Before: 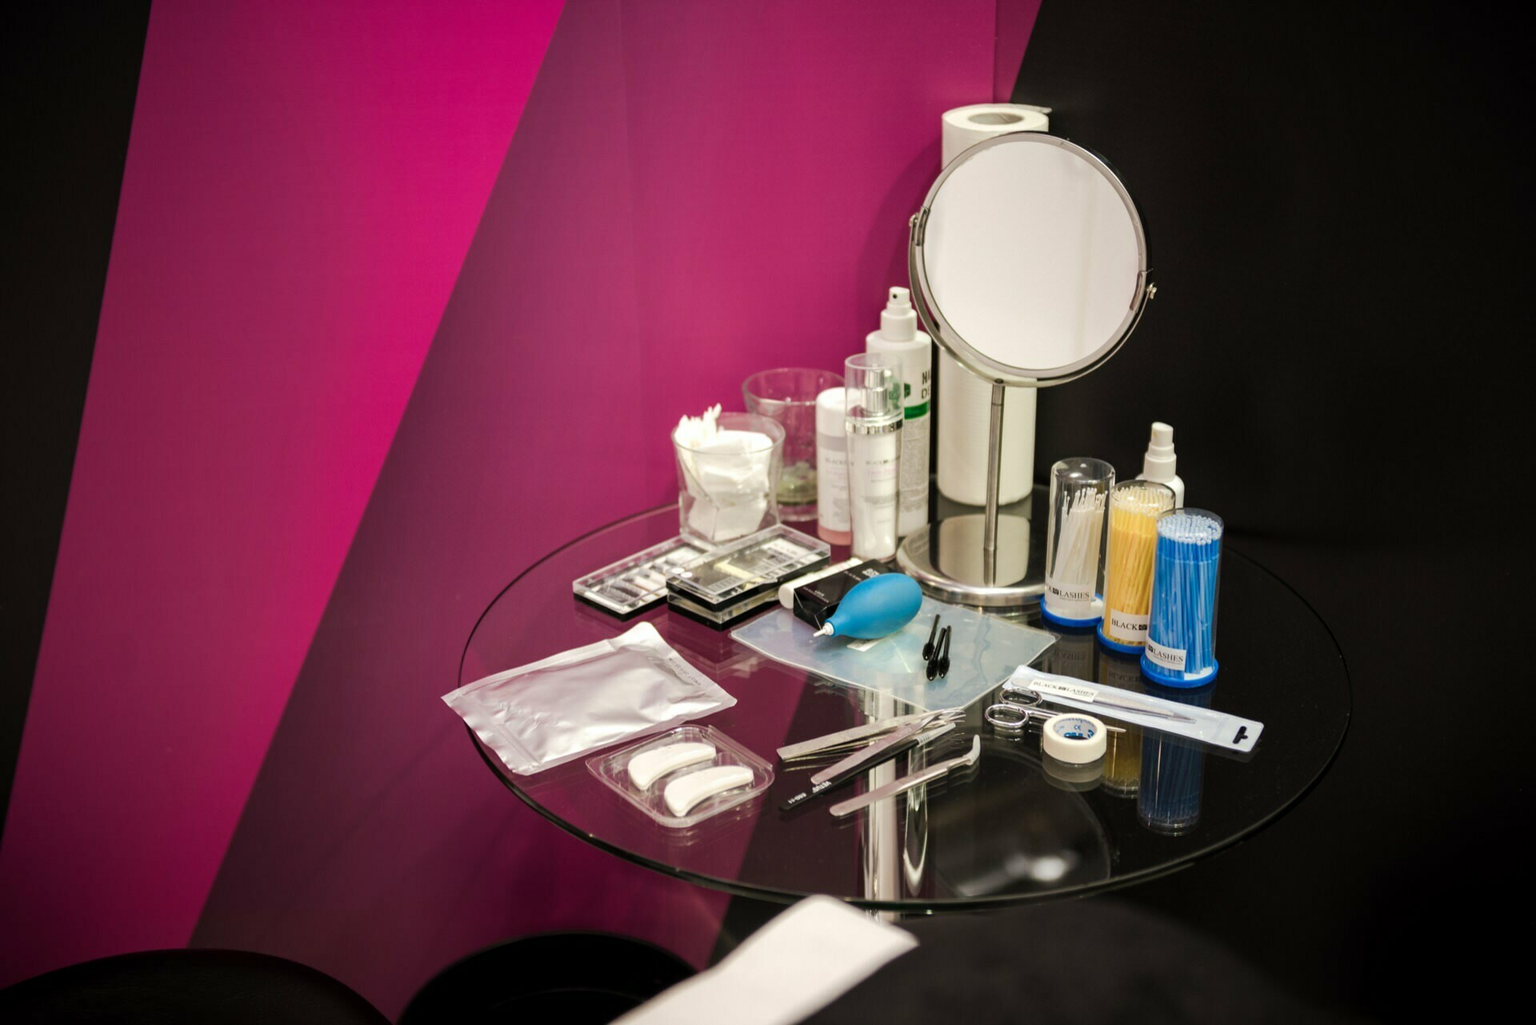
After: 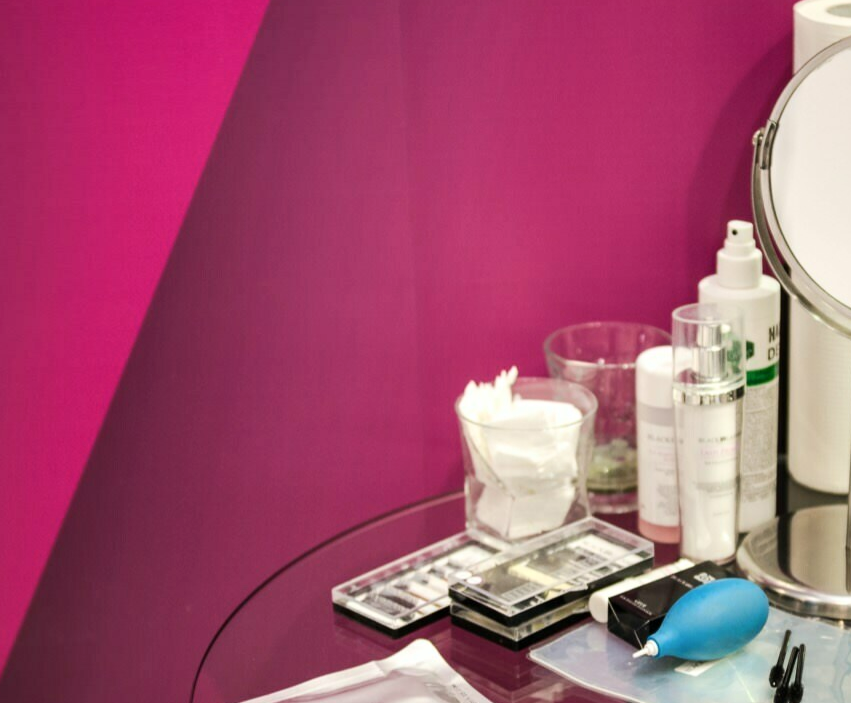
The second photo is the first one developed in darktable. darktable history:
crop: left 20.014%, top 10.827%, right 35.651%, bottom 34.256%
contrast brightness saturation: contrast 0.15, brightness 0.043
